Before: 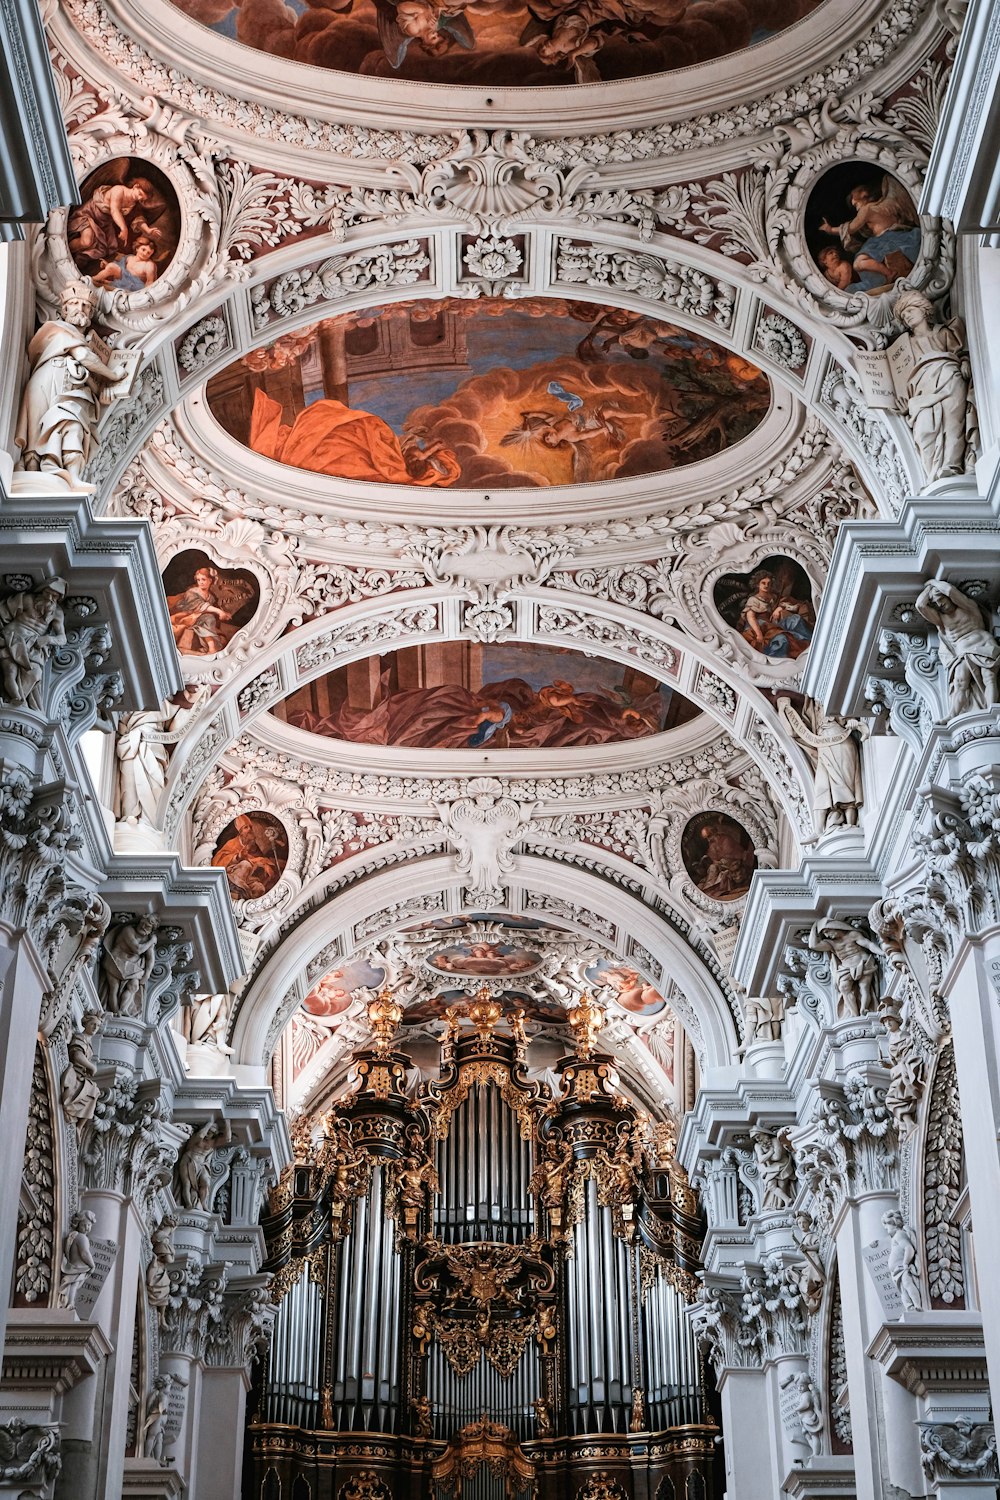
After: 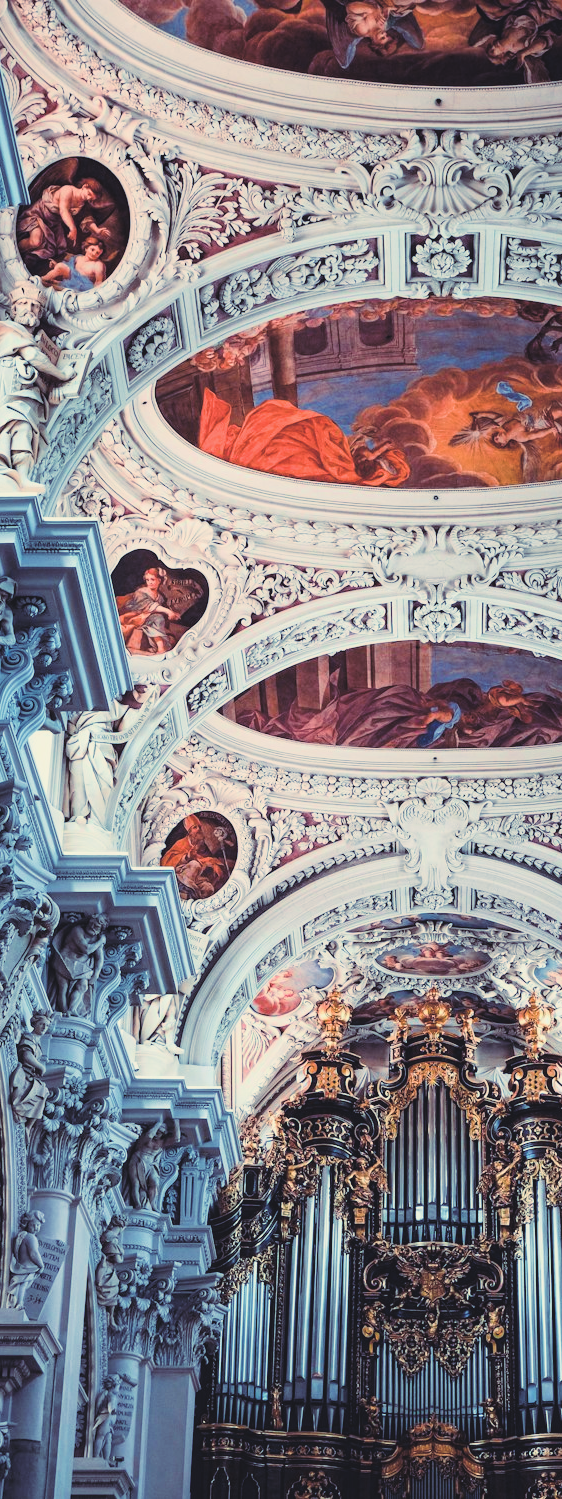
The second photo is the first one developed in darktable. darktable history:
crop: left 5.114%, right 38.589%
color balance rgb: linear chroma grading › global chroma 15%, perceptual saturation grading › global saturation 30%
rgb curve: curves: ch0 [(0, 0.186) (0.314, 0.284) (0.576, 0.466) (0.805, 0.691) (0.936, 0.886)]; ch1 [(0, 0.186) (0.314, 0.284) (0.581, 0.534) (0.771, 0.746) (0.936, 0.958)]; ch2 [(0, 0.216) (0.275, 0.39) (1, 1)], mode RGB, independent channels, compensate middle gray true, preserve colors none
contrast brightness saturation: contrast 0.01, saturation -0.05
exposure: black level correction -0.002, exposure 0.708 EV, compensate exposure bias true, compensate highlight preservation false
rgb levels: preserve colors max RGB
filmic rgb: black relative exposure -4.38 EV, white relative exposure 4.56 EV, hardness 2.37, contrast 1.05
